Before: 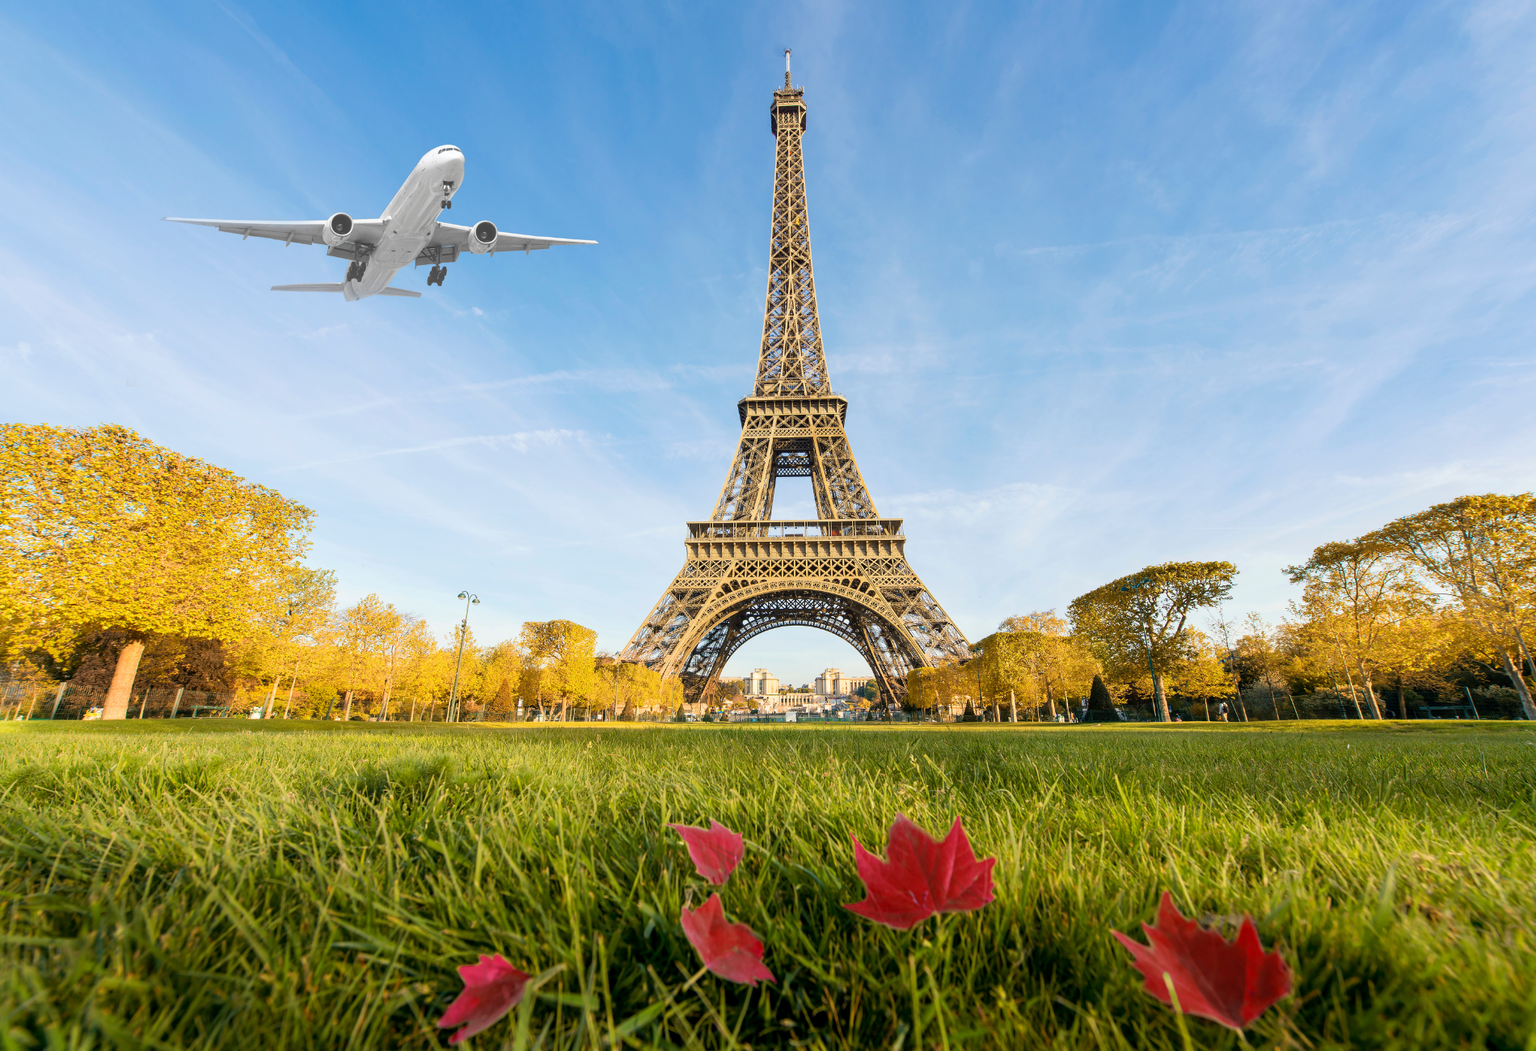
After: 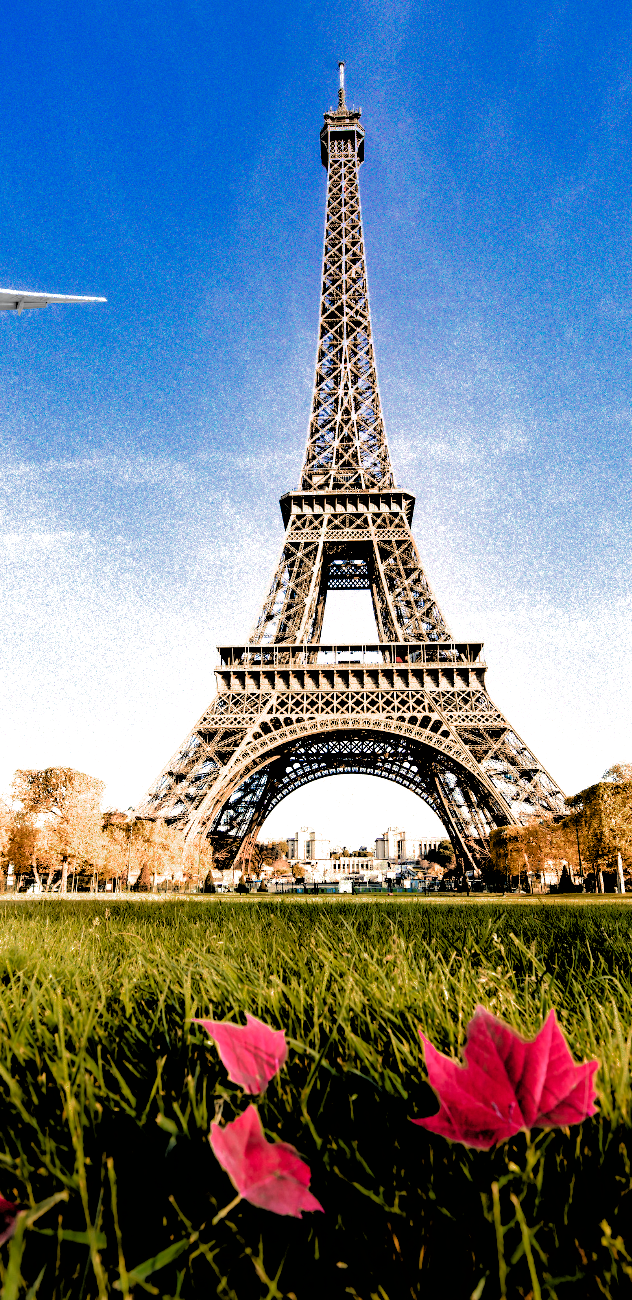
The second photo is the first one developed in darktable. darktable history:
color zones: curves: ch0 [(0, 0.553) (0.123, 0.58) (0.23, 0.419) (0.468, 0.155) (0.605, 0.132) (0.723, 0.063) (0.833, 0.172) (0.921, 0.468)]; ch1 [(0.025, 0.645) (0.229, 0.584) (0.326, 0.551) (0.537, 0.446) (0.599, 0.911) (0.708, 1) (0.805, 0.944)]; ch2 [(0.086, 0.468) (0.254, 0.464) (0.638, 0.564) (0.702, 0.592) (0.768, 0.564)]
filmic rgb: black relative exposure -1 EV, white relative exposure 2.05 EV, hardness 1.52, contrast 2.25, enable highlight reconstruction true
crop: left 33.36%, right 33.36%
